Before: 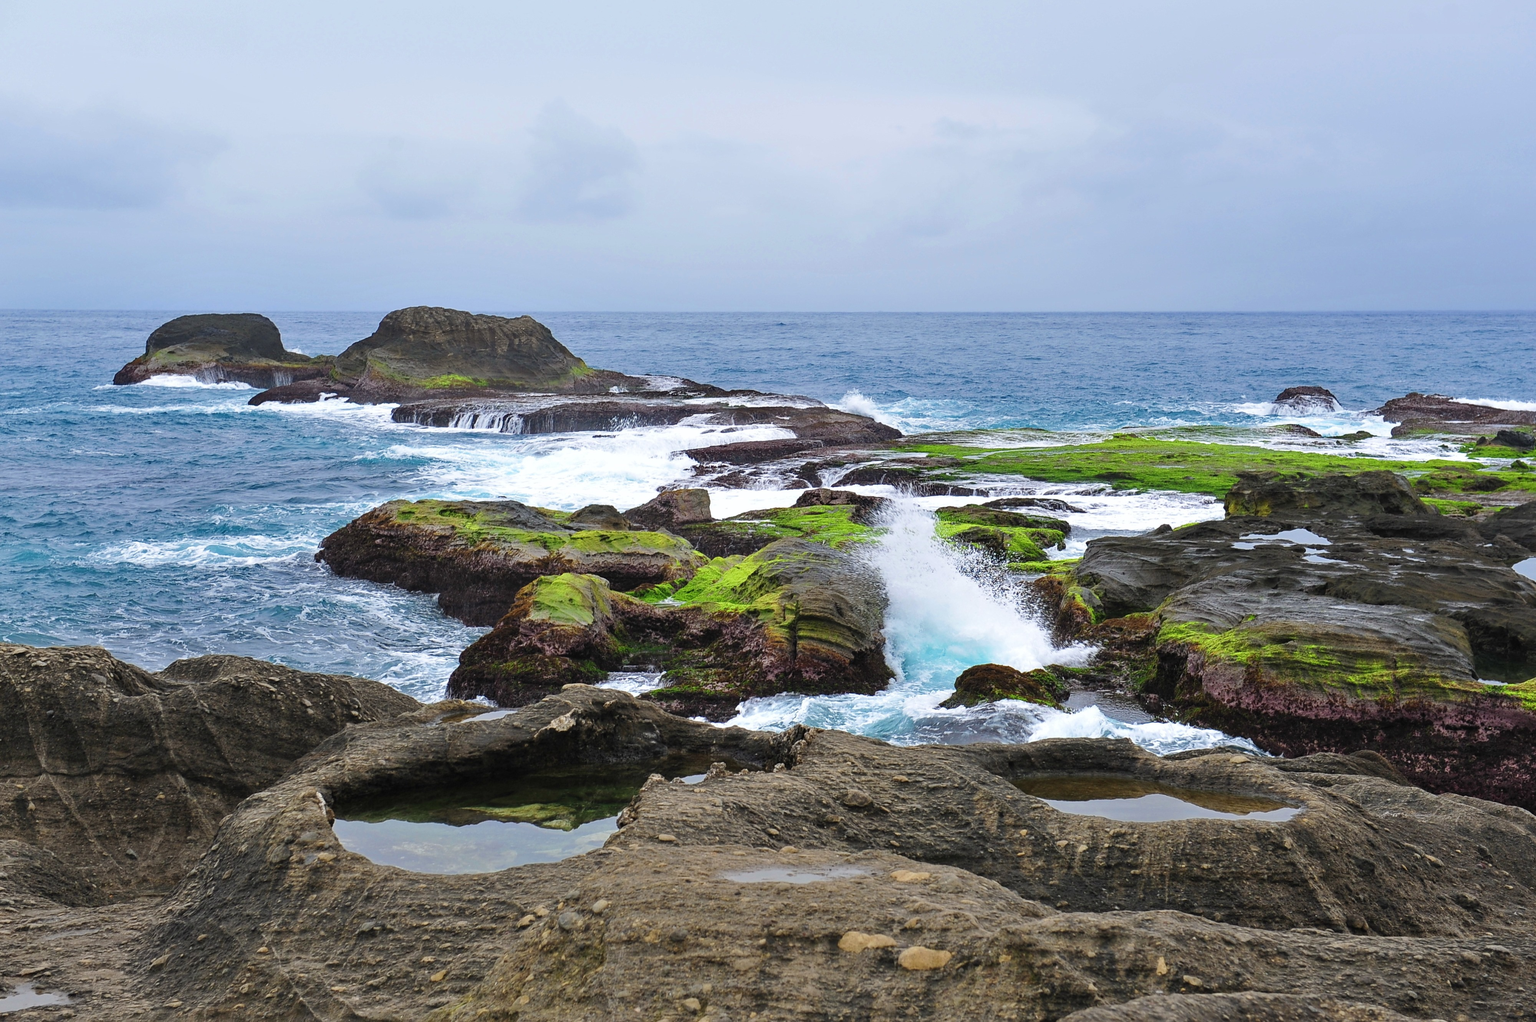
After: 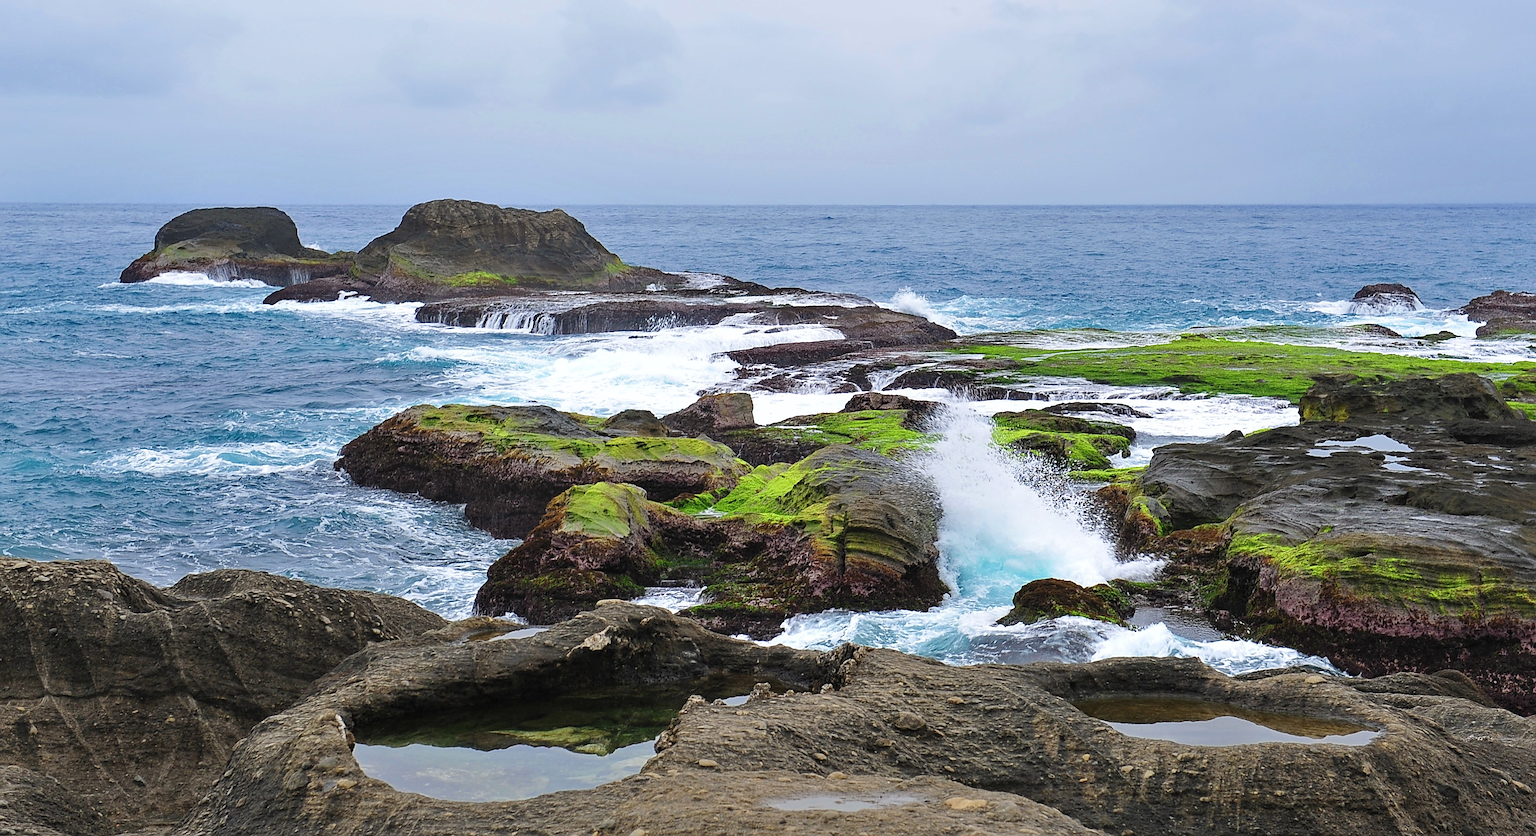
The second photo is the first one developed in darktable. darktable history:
crop and rotate: angle 0.03°, top 11.643%, right 5.651%, bottom 11.189%
sharpen: on, module defaults
base curve: curves: ch0 [(0, 0) (0.297, 0.298) (1, 1)], preserve colors none
